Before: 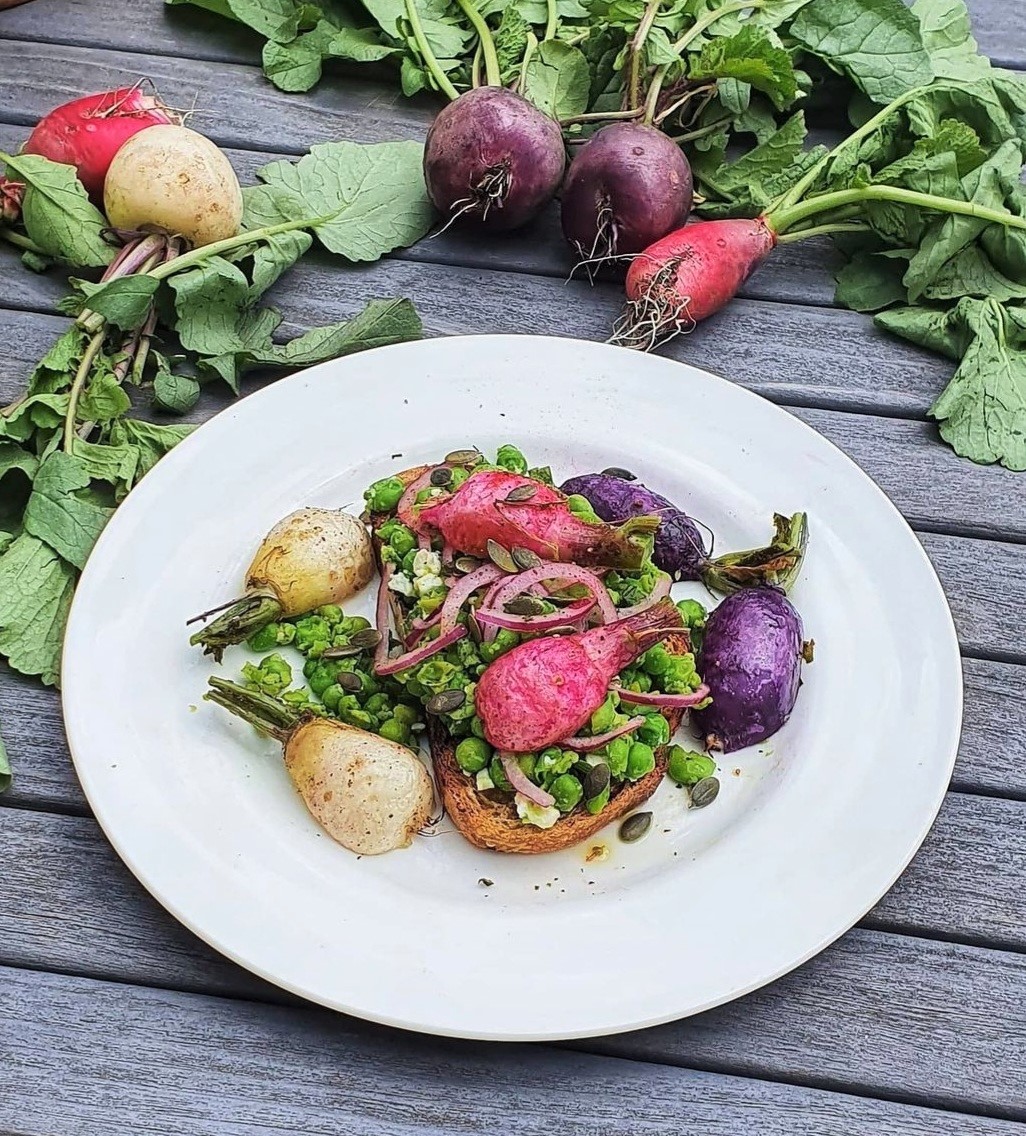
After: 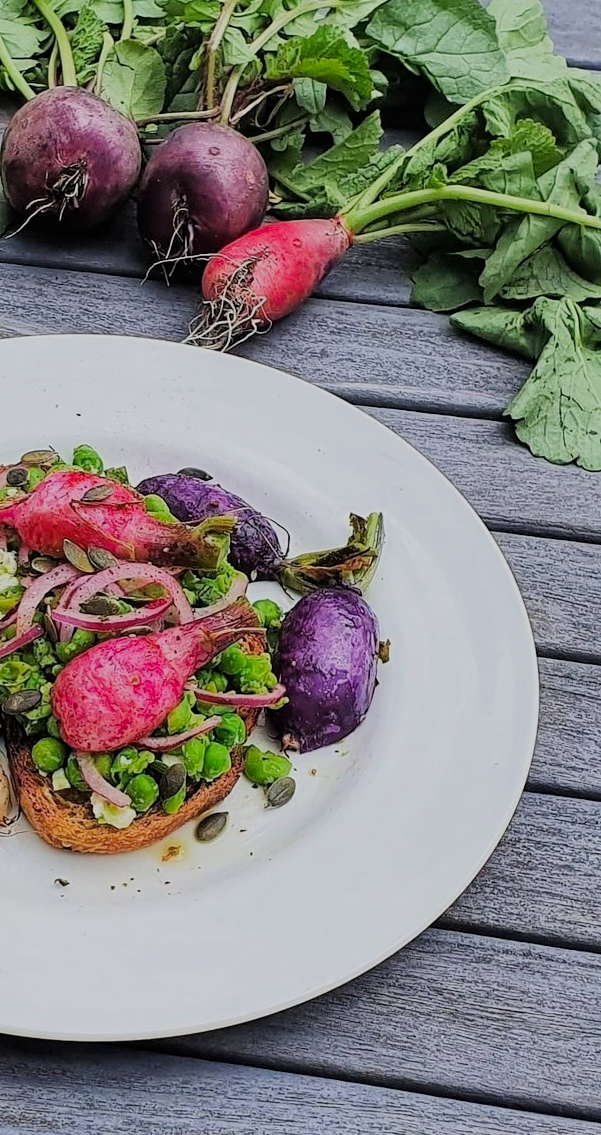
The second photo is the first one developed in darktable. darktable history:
vibrance: vibrance 78%
filmic rgb: black relative exposure -7.65 EV, white relative exposure 4.56 EV, hardness 3.61
crop: left 41.402%
